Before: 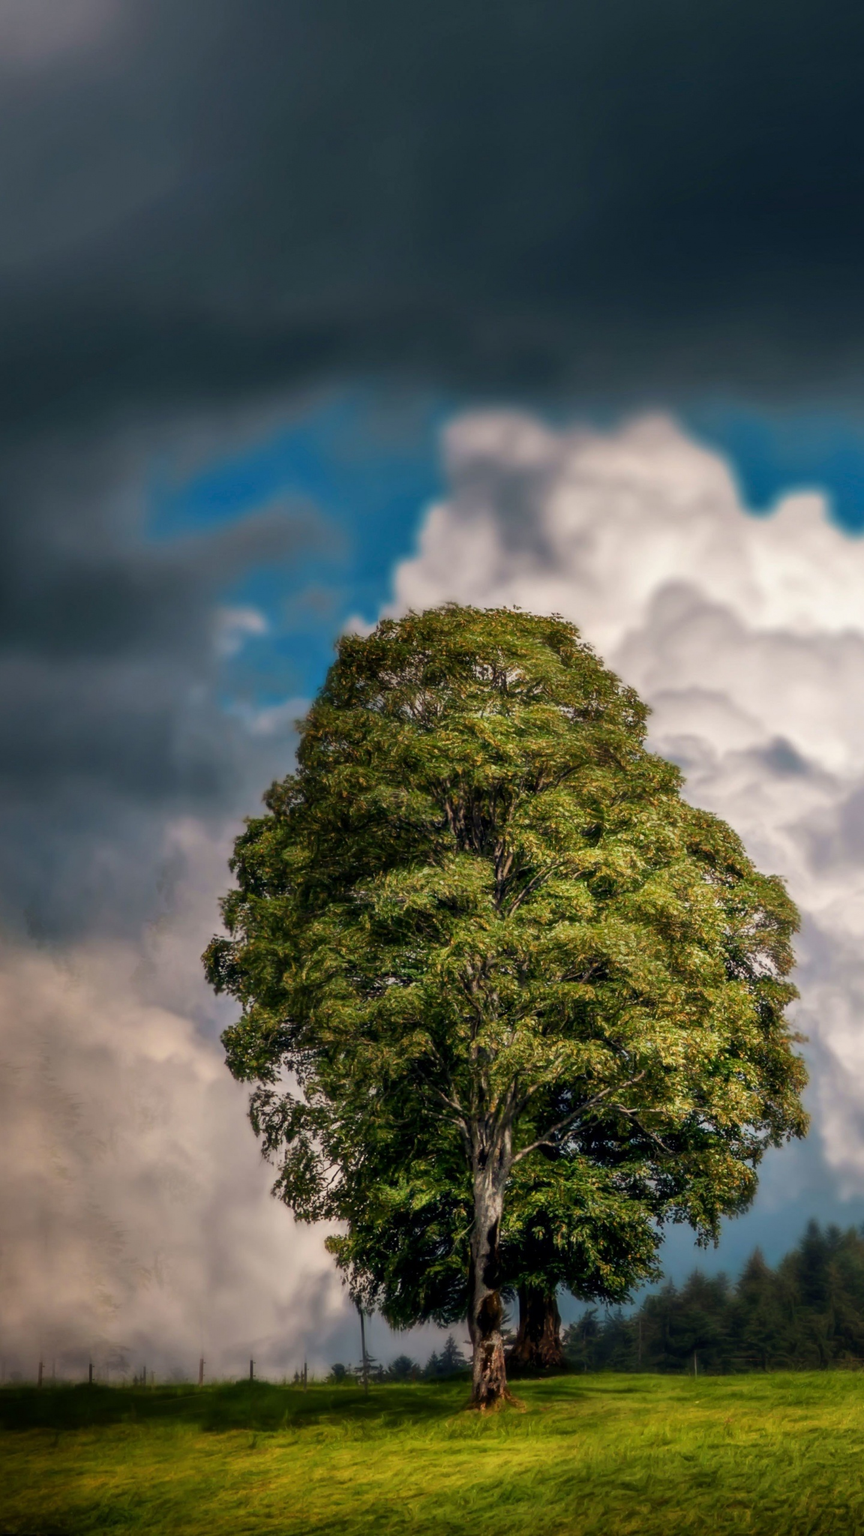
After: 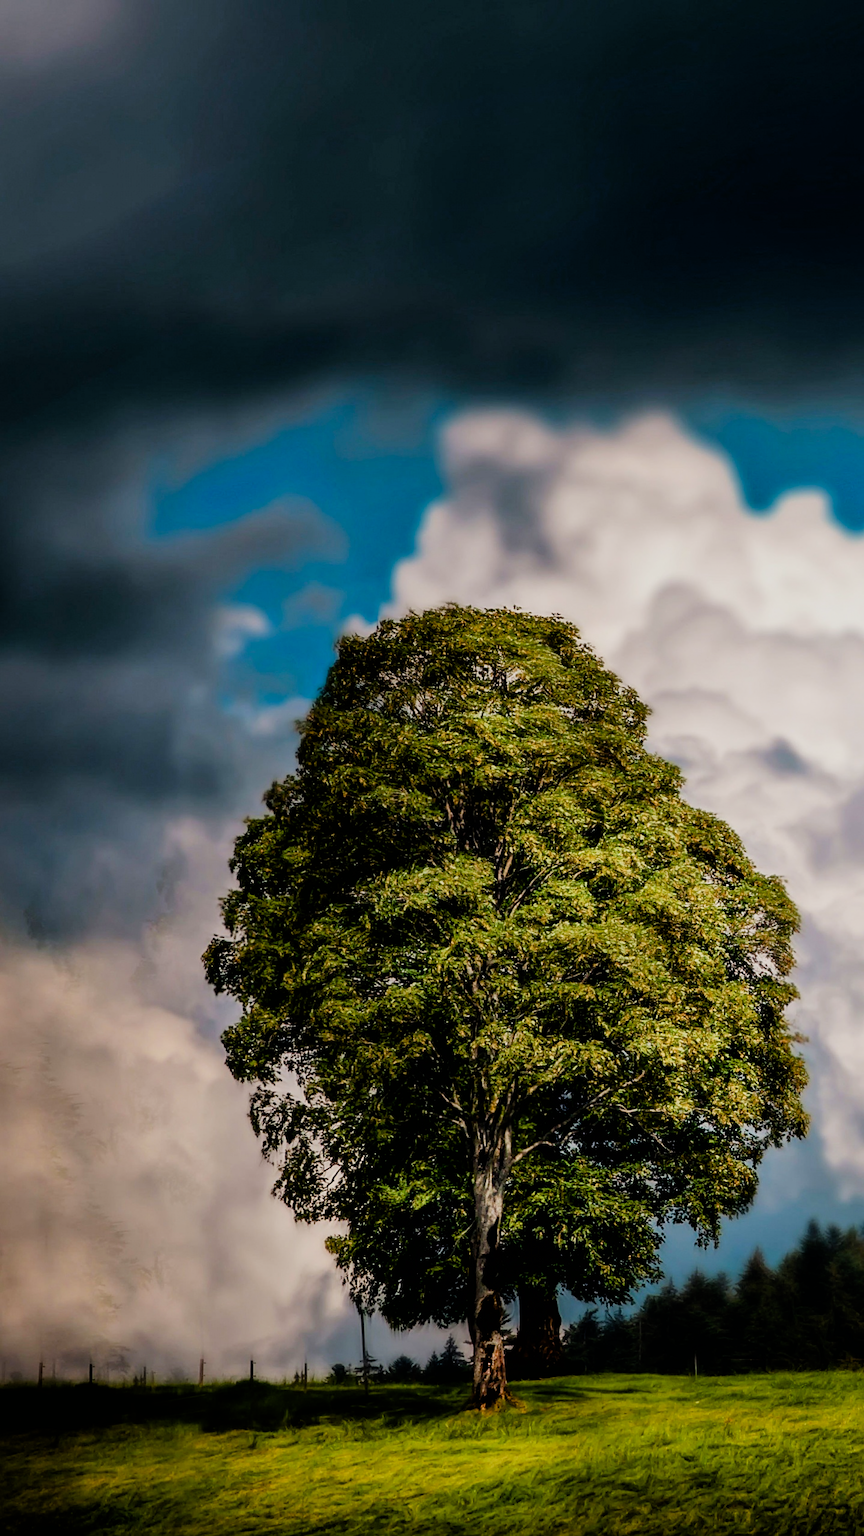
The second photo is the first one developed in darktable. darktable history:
filmic rgb: black relative exposure -5 EV, hardness 2.88, contrast 1.3, highlights saturation mix -10%
color balance rgb: perceptual saturation grading › global saturation 20%, perceptual saturation grading › highlights -25%, perceptual saturation grading › shadows 50%
sharpen: on, module defaults
